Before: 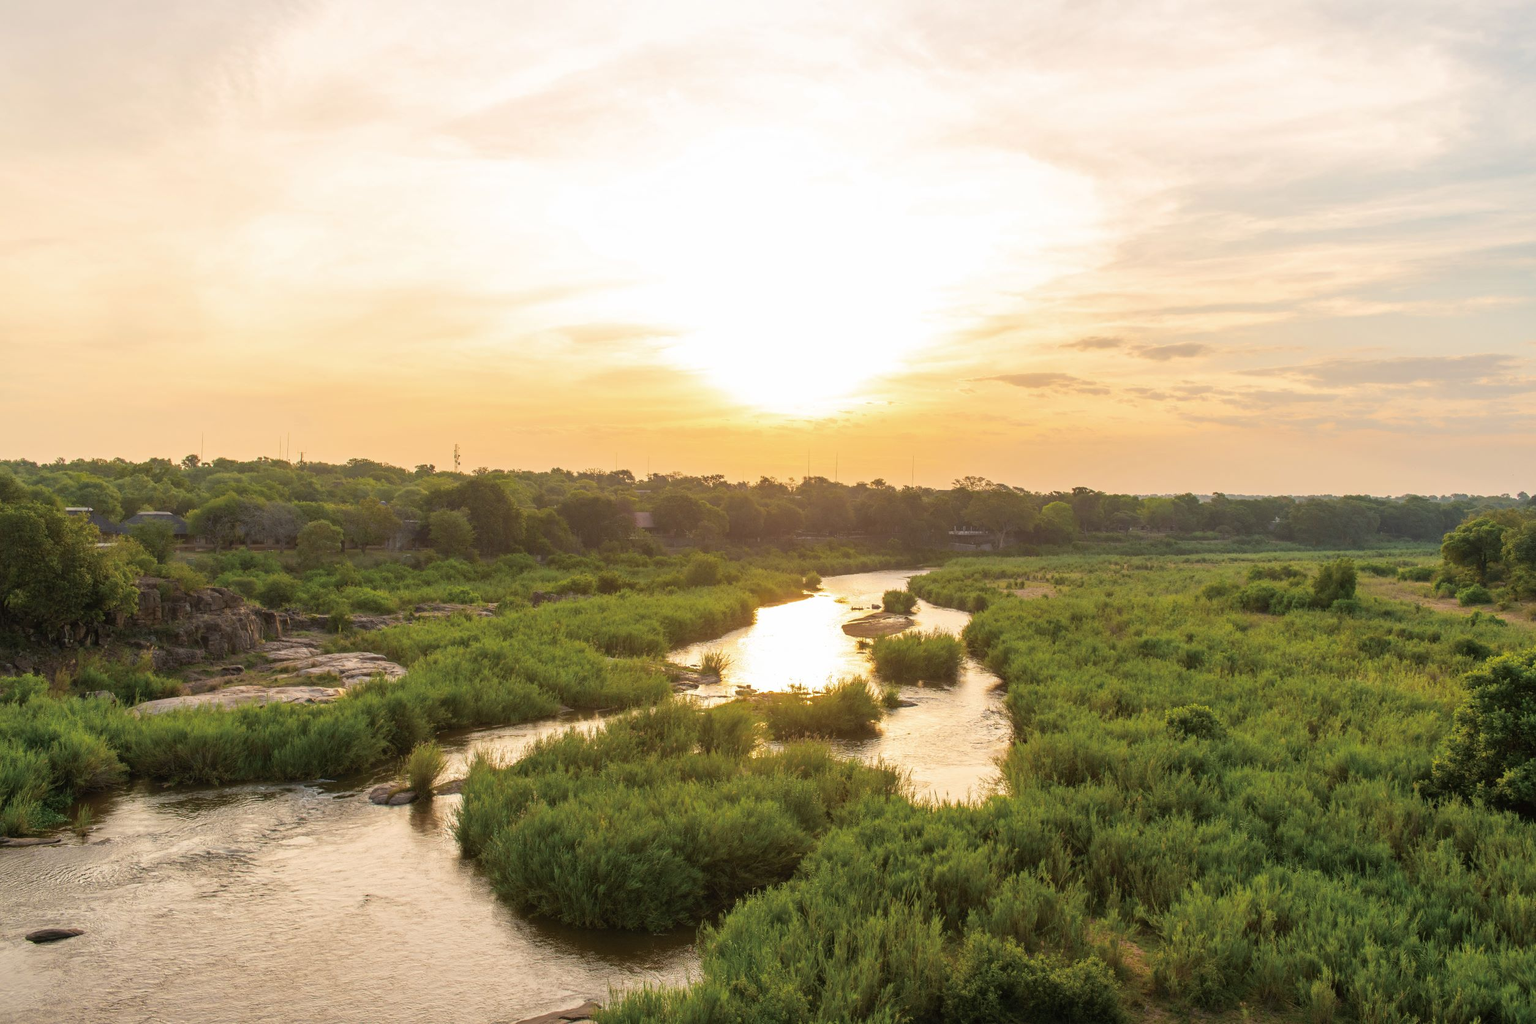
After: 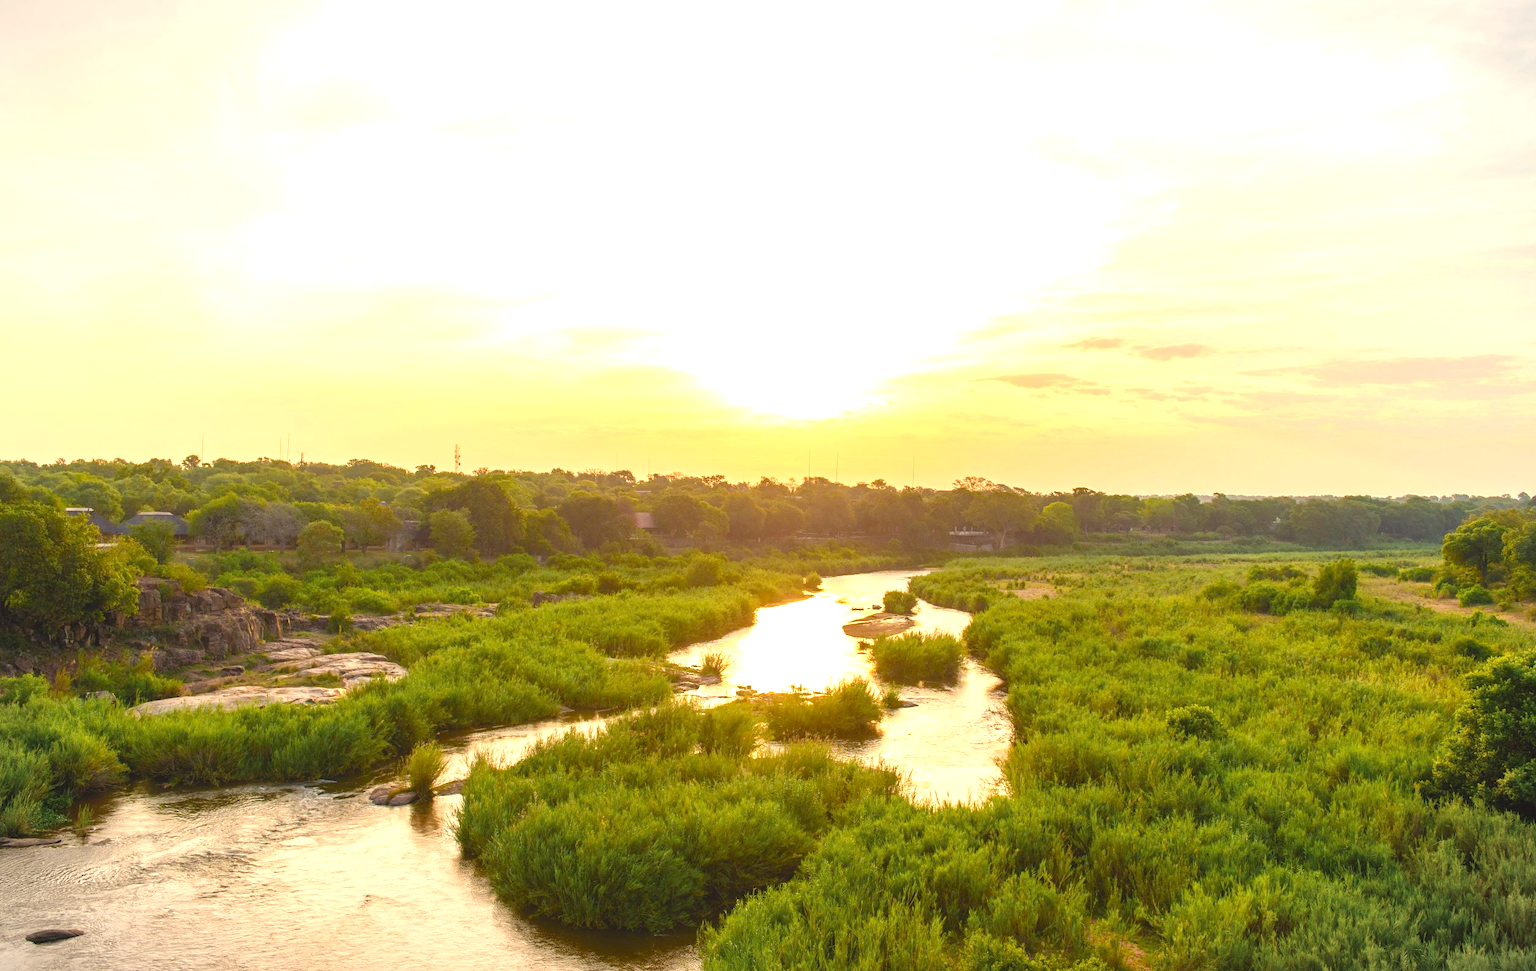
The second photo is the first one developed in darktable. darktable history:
exposure: exposure 0.7 EV, compensate highlight preservation false
crop and rotate: top 0%, bottom 5.097%
color balance rgb: shadows lift › chroma 3%, shadows lift › hue 280.8°, power › hue 330°, highlights gain › chroma 3%, highlights gain › hue 75.6°, global offset › luminance 0.7%, perceptual saturation grading › global saturation 20%, perceptual saturation grading › highlights -25%, perceptual saturation grading › shadows 50%, global vibrance 20.33%
vignetting: fall-off start 100%, brightness -0.282, width/height ratio 1.31
